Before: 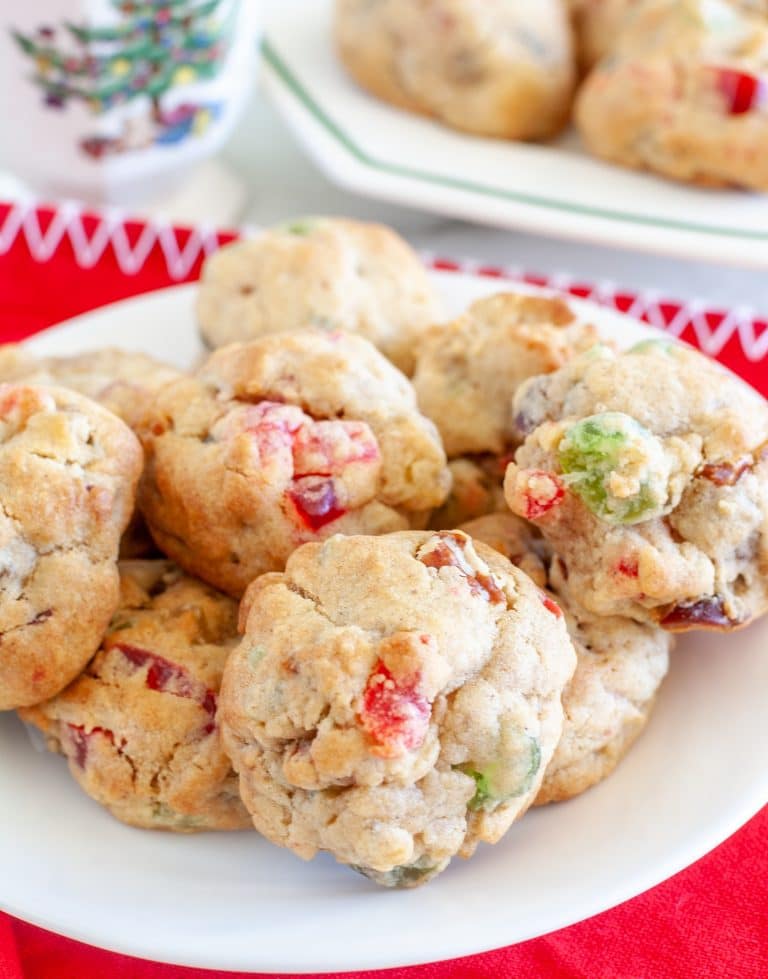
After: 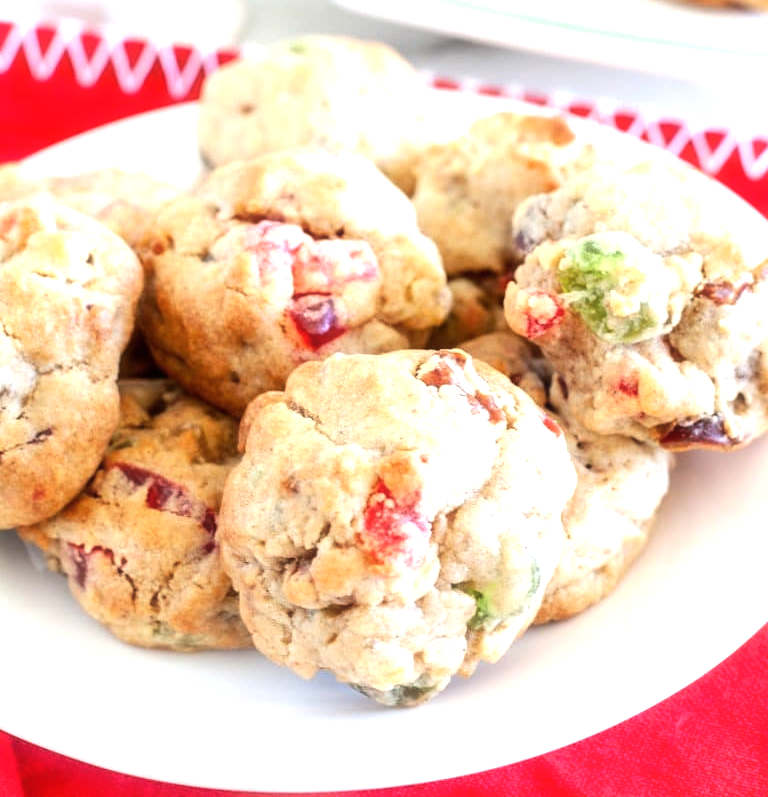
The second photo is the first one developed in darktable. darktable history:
tone equalizer: -8 EV -0.75 EV, -7 EV -0.7 EV, -6 EV -0.6 EV, -5 EV -0.4 EV, -3 EV 0.4 EV, -2 EV 0.6 EV, -1 EV 0.7 EV, +0 EV 0.75 EV, edges refinement/feathering 500, mask exposure compensation -1.57 EV, preserve details no
crop and rotate: top 18.507%
haze removal: strength -0.1, adaptive false
